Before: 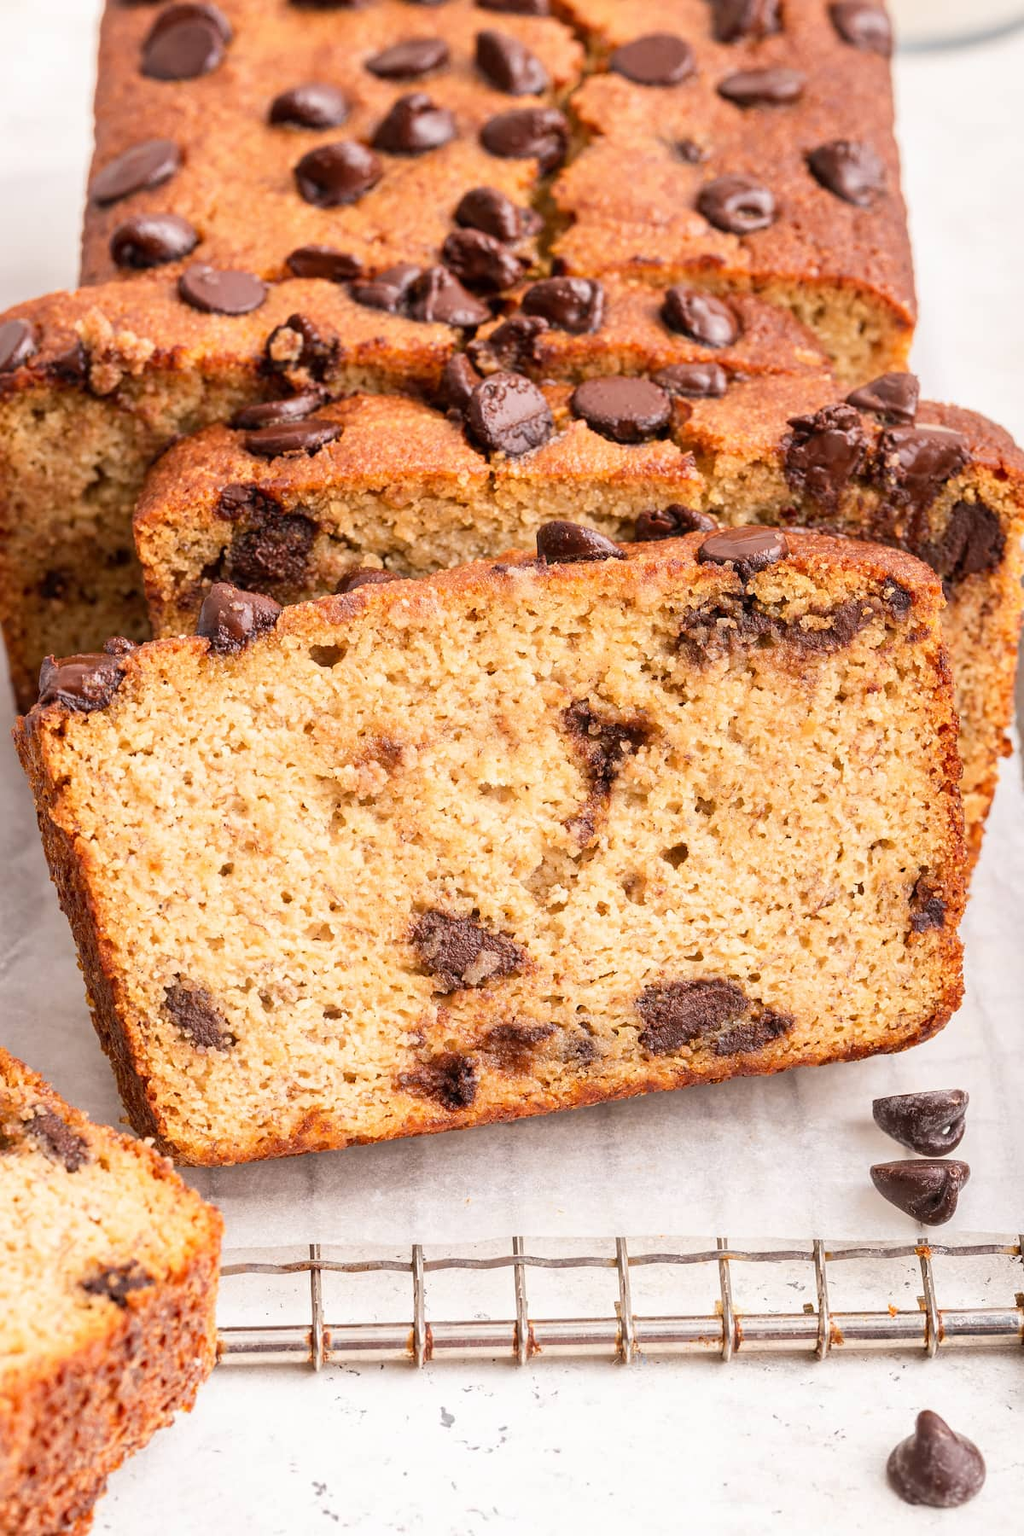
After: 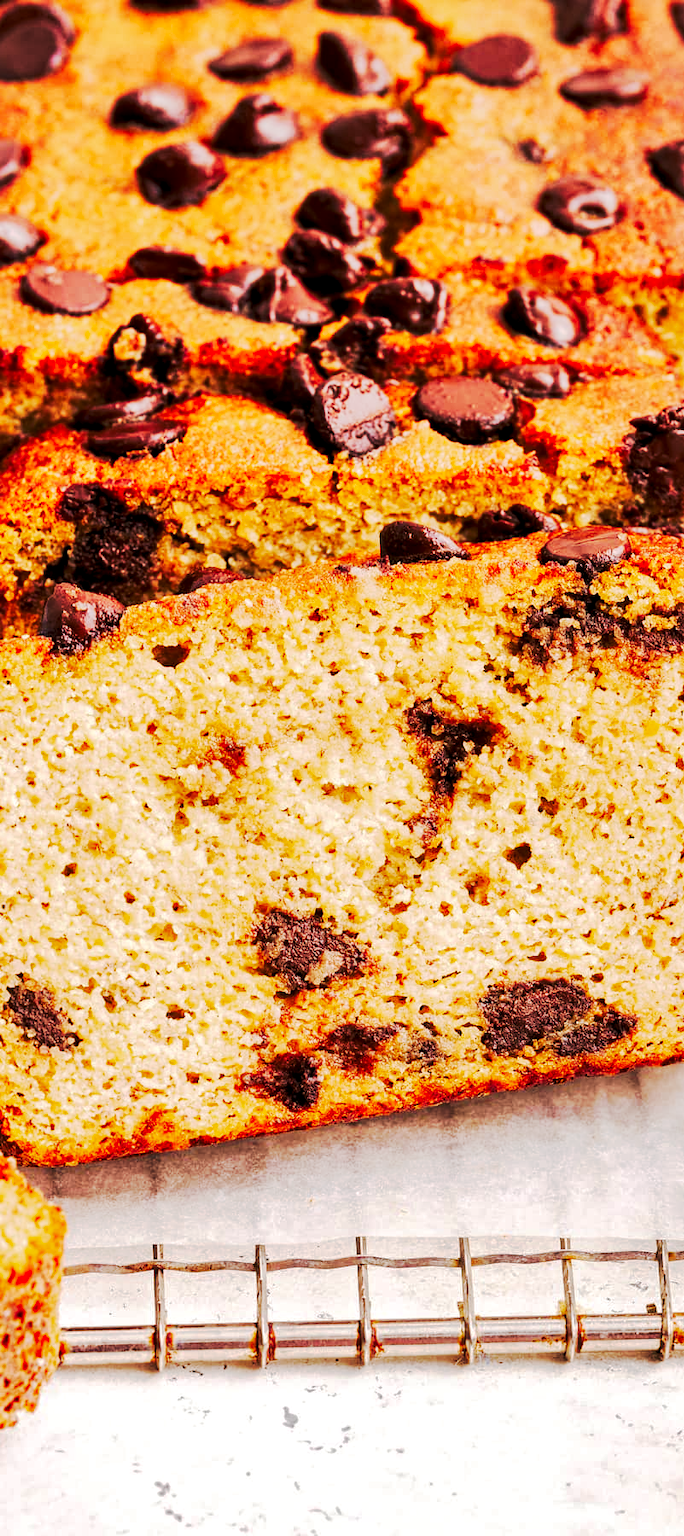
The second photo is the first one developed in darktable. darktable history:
tone curve: curves: ch0 [(0, 0) (0.003, 0.002) (0.011, 0.004) (0.025, 0.005) (0.044, 0.009) (0.069, 0.013) (0.1, 0.017) (0.136, 0.036) (0.177, 0.066) (0.224, 0.102) (0.277, 0.143) (0.335, 0.197) (0.399, 0.268) (0.468, 0.389) (0.543, 0.549) (0.623, 0.714) (0.709, 0.801) (0.801, 0.854) (0.898, 0.9) (1, 1)], preserve colors none
shadows and highlights: shadows 8.77, white point adjustment 1.05, highlights -40.4
exposure: compensate exposure bias true, compensate highlight preservation false
crop: left 15.373%, right 17.746%
local contrast: highlights 105%, shadows 102%, detail 131%, midtone range 0.2
velvia: on, module defaults
